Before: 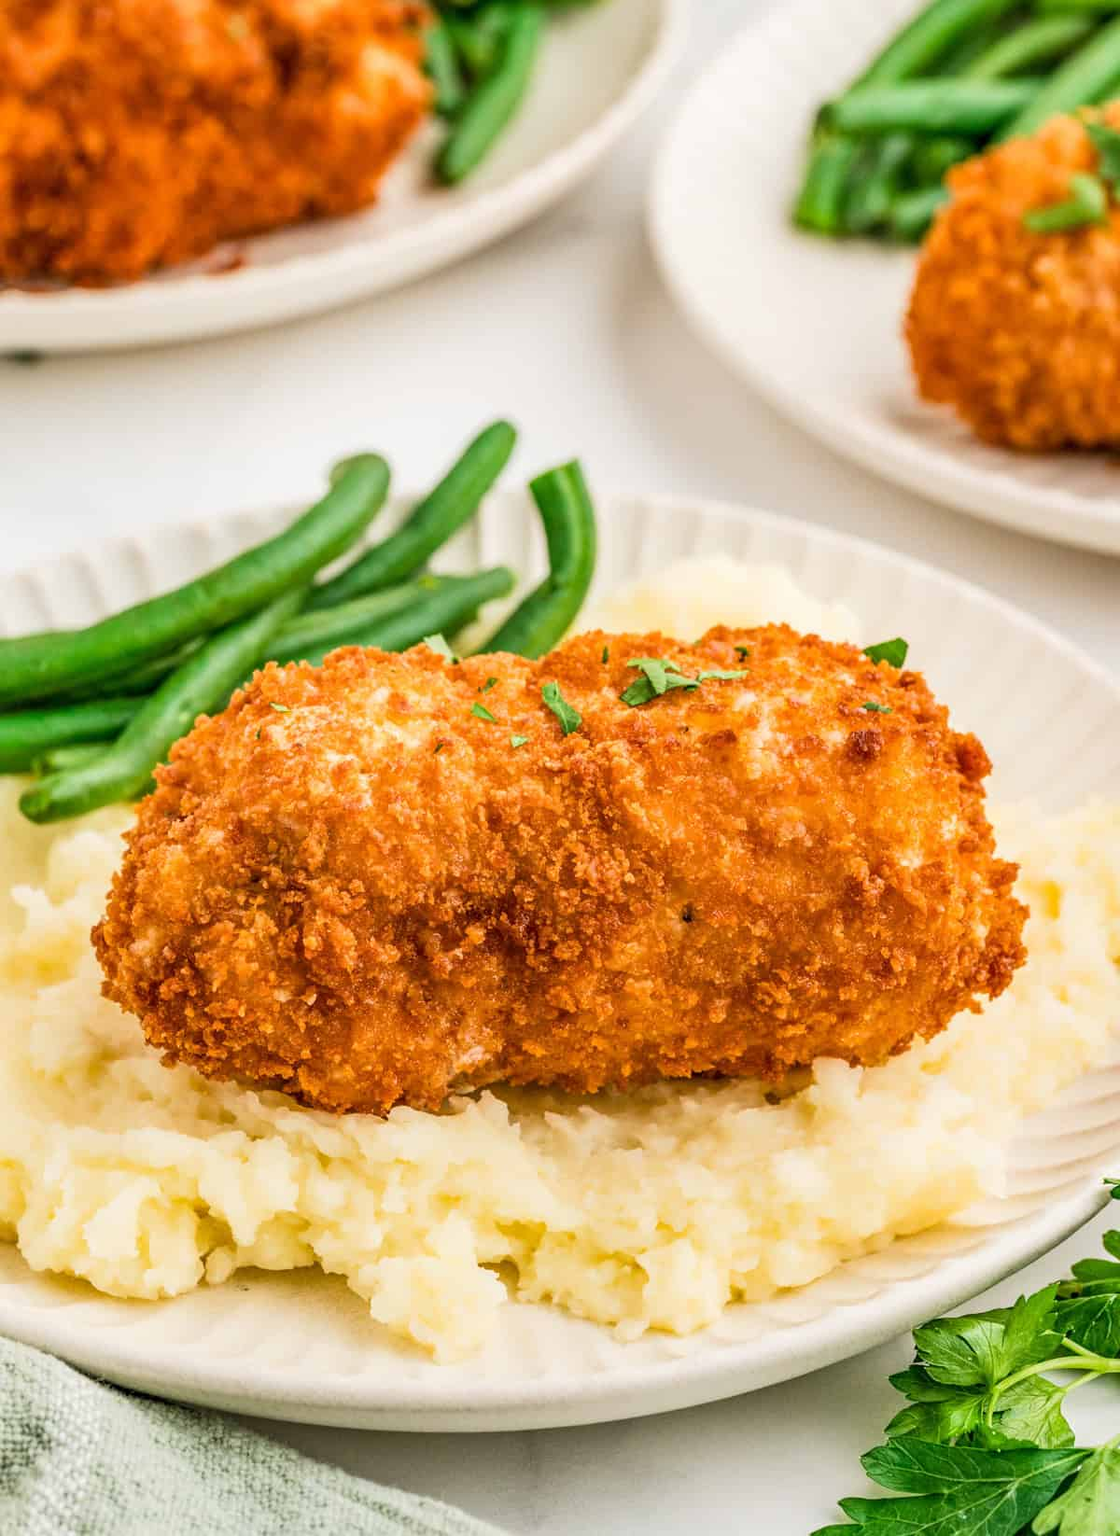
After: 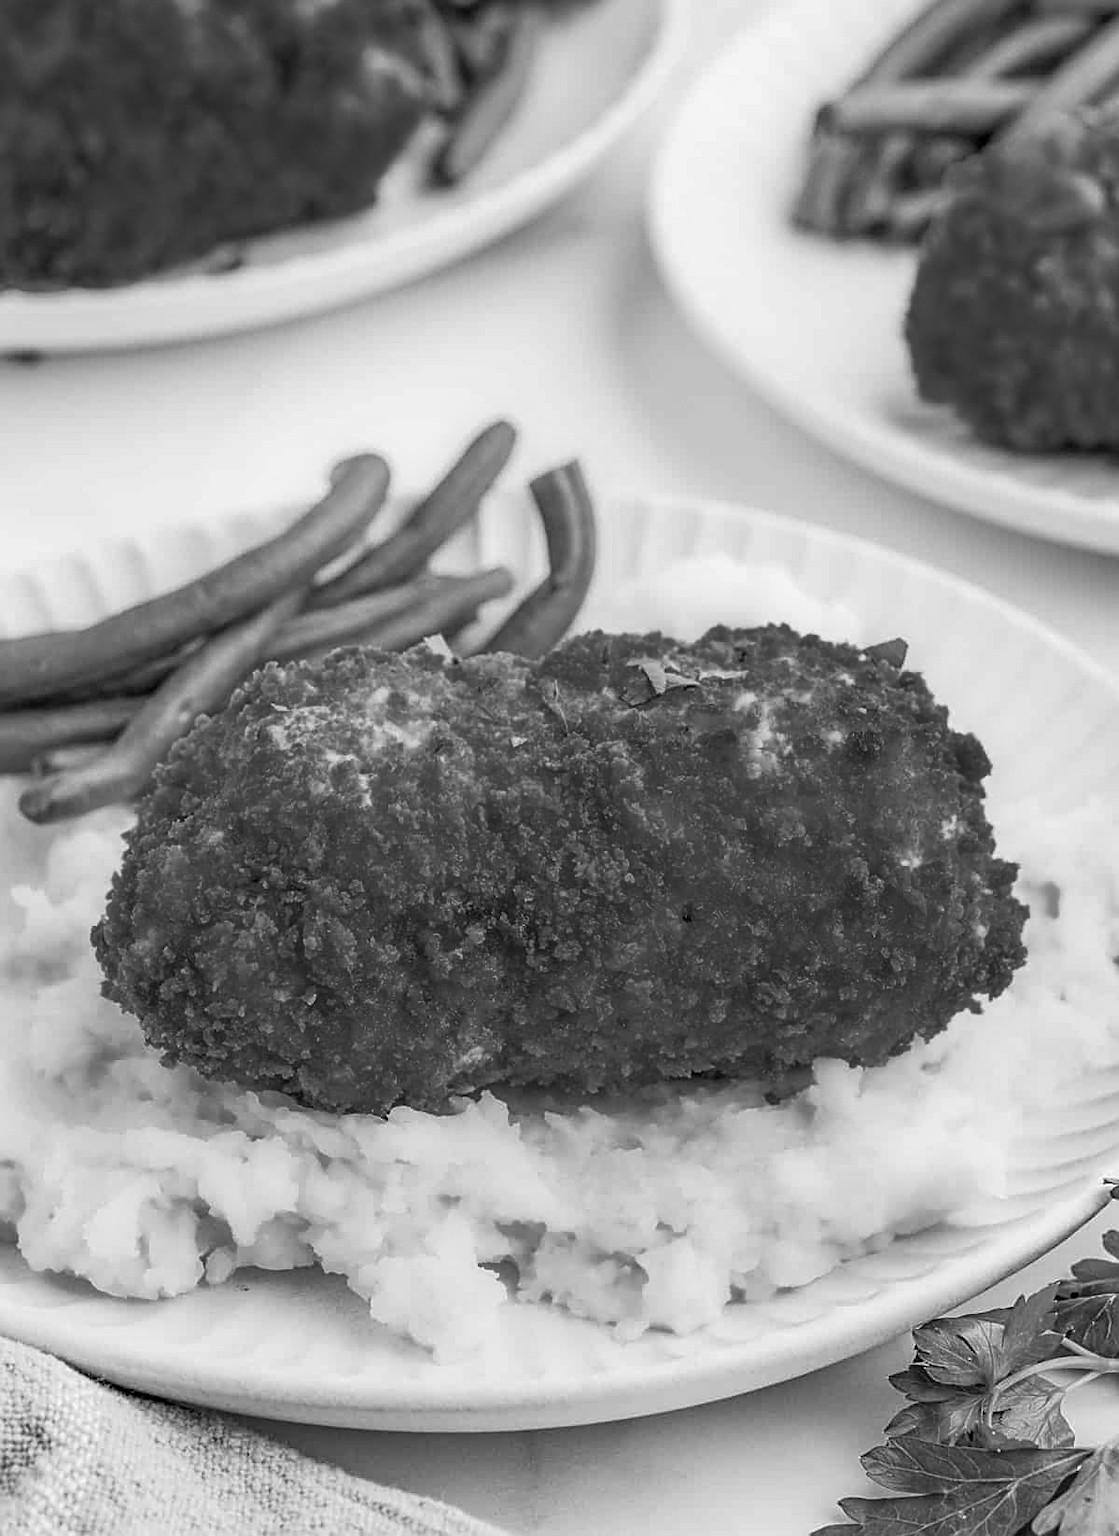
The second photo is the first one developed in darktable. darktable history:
monochrome: a -11.7, b 1.62, size 0.5, highlights 0.38
sharpen: on, module defaults
